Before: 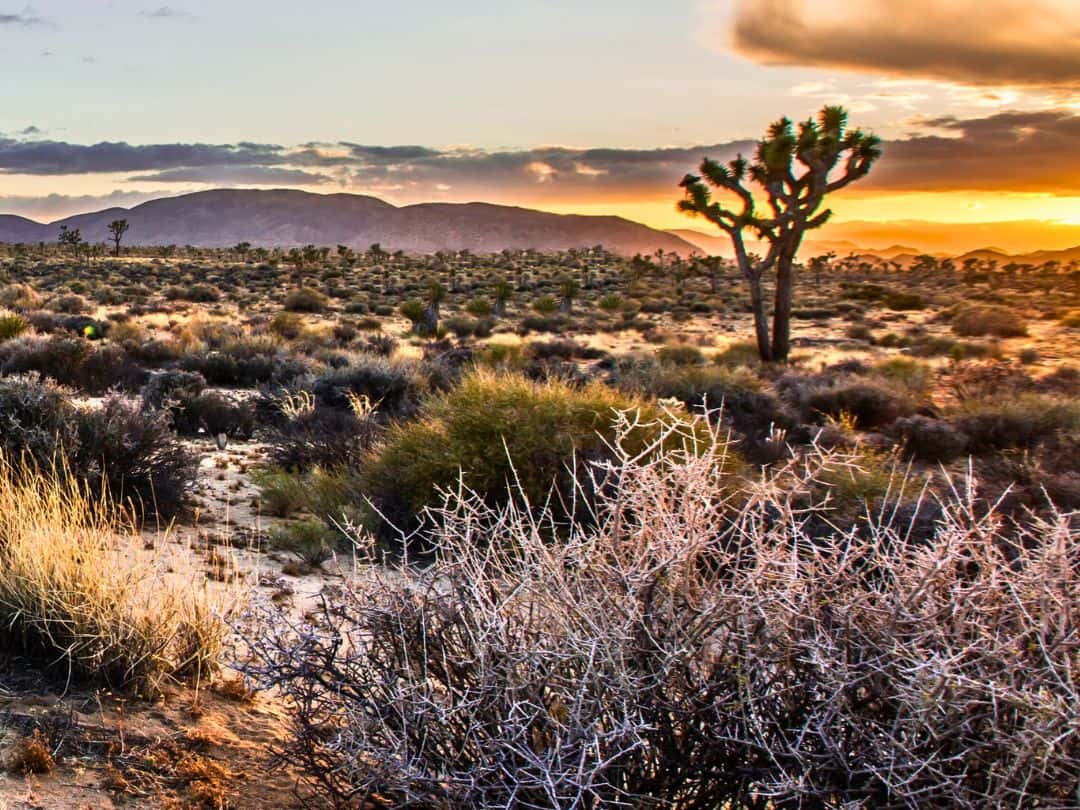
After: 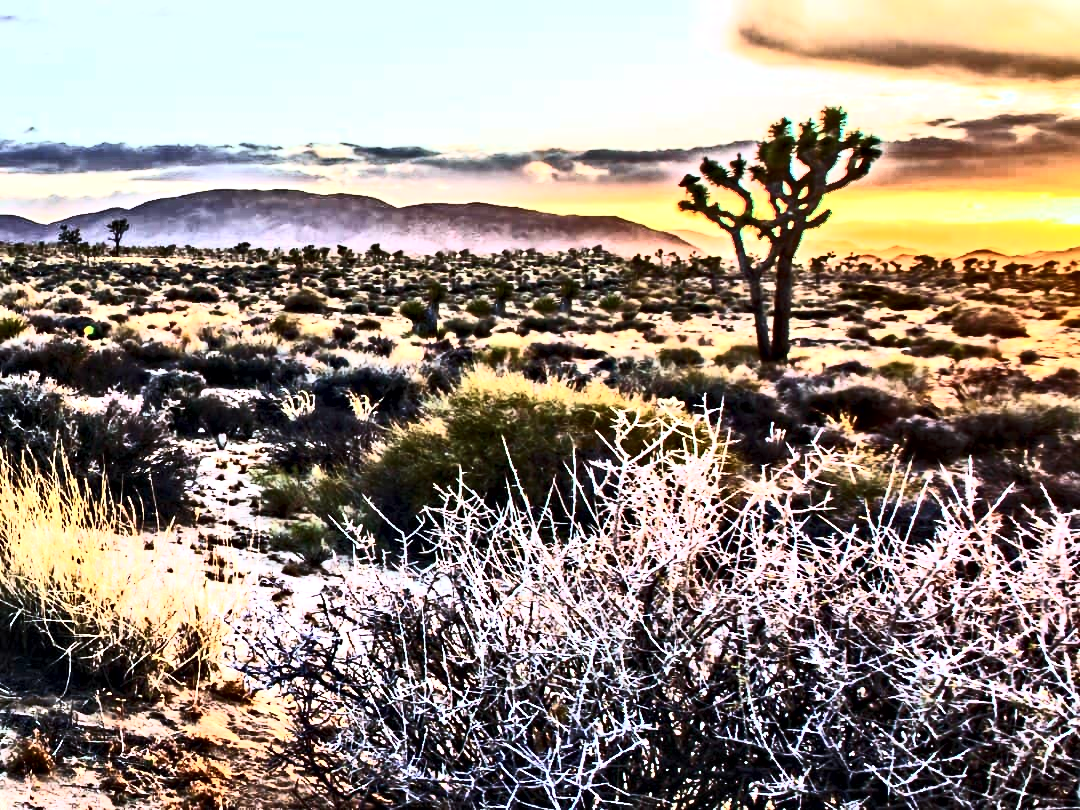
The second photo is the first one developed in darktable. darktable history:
tone equalizer: -8 EV -0.417 EV, -7 EV -0.389 EV, -6 EV -0.333 EV, -5 EV -0.222 EV, -3 EV 0.222 EV, -2 EV 0.333 EV, -1 EV 0.389 EV, +0 EV 0.417 EV, edges refinement/feathering 500, mask exposure compensation -1.57 EV, preserve details no
exposure: black level correction -0.005, exposure 0.054 EV, compensate highlight preservation false
contrast equalizer: y [[0.511, 0.558, 0.631, 0.632, 0.559, 0.512], [0.5 ×6], [0.507, 0.559, 0.627, 0.644, 0.647, 0.647], [0 ×6], [0 ×6]]
contrast brightness saturation: contrast 0.62, brightness 0.34, saturation 0.14
color calibration: x 0.37, y 0.377, temperature 4289.93 K
